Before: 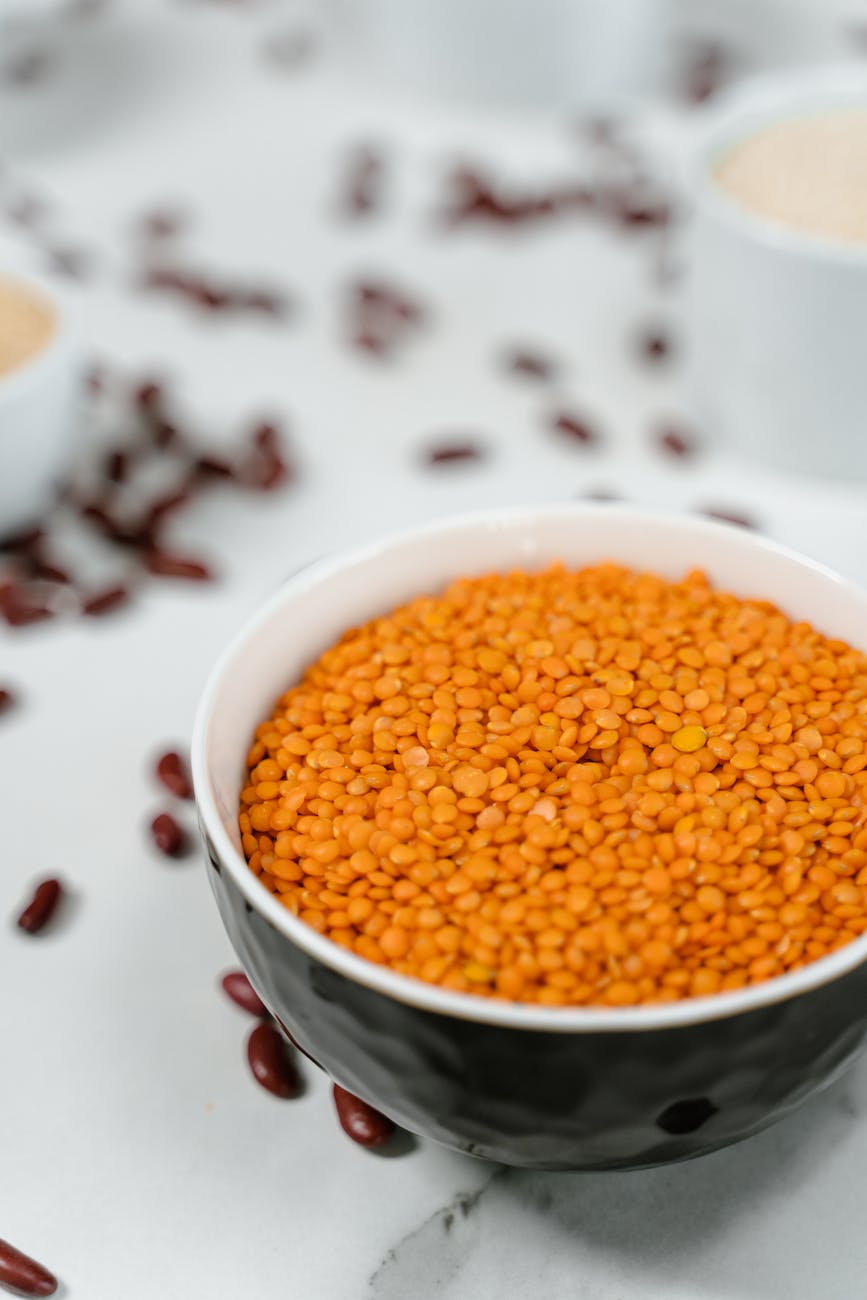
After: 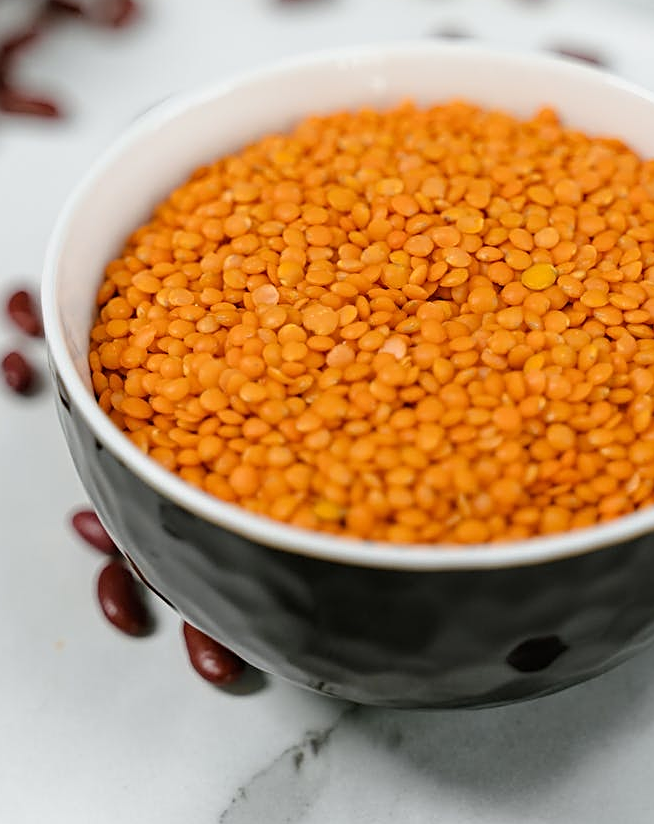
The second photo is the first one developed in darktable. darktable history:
sharpen: on, module defaults
crop and rotate: left 17.313%, top 35.561%, right 7.144%, bottom 0.981%
